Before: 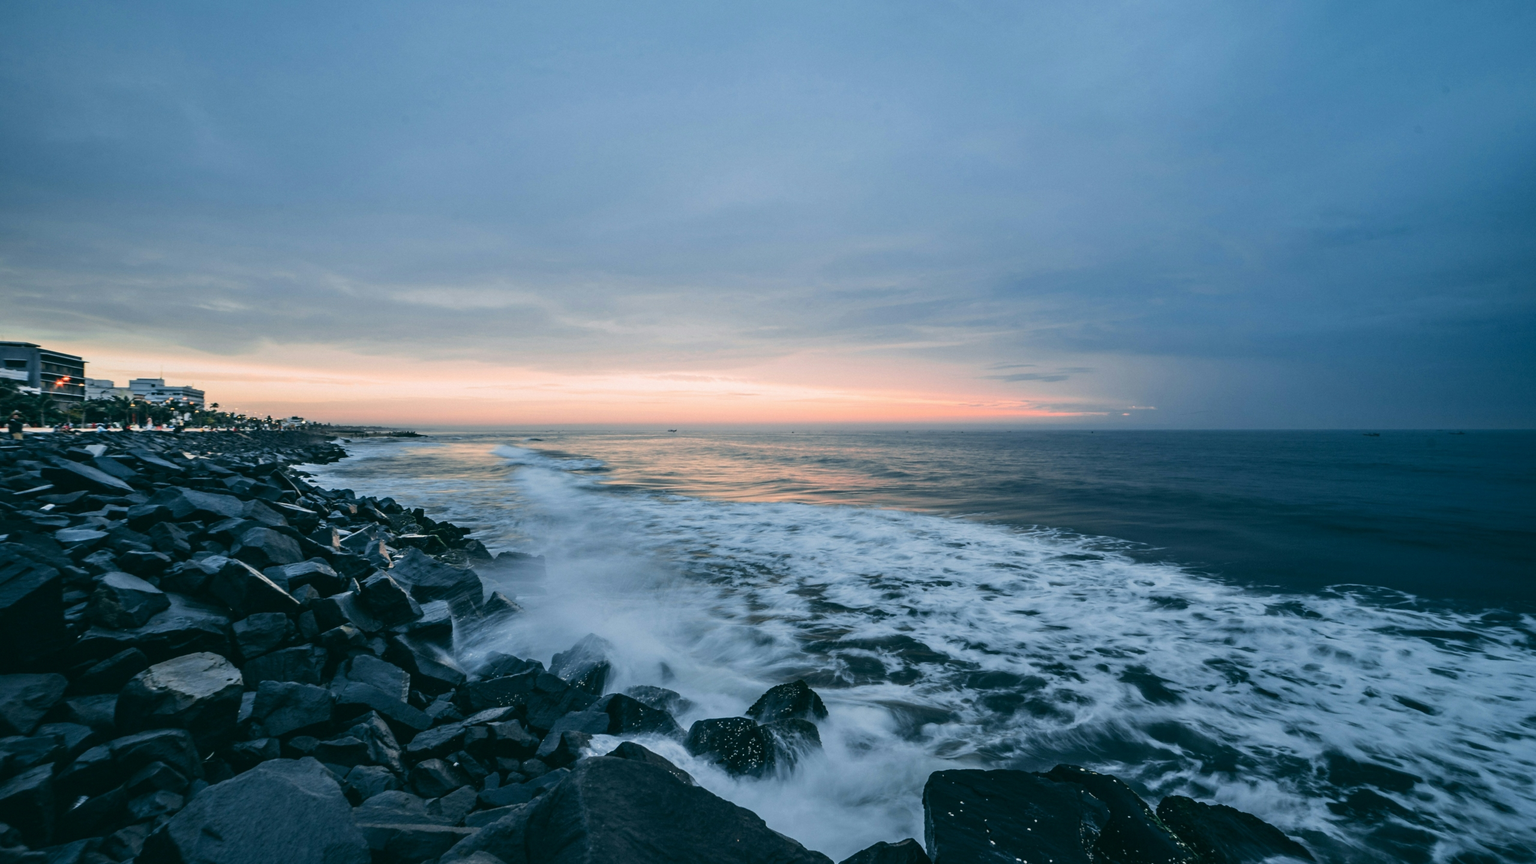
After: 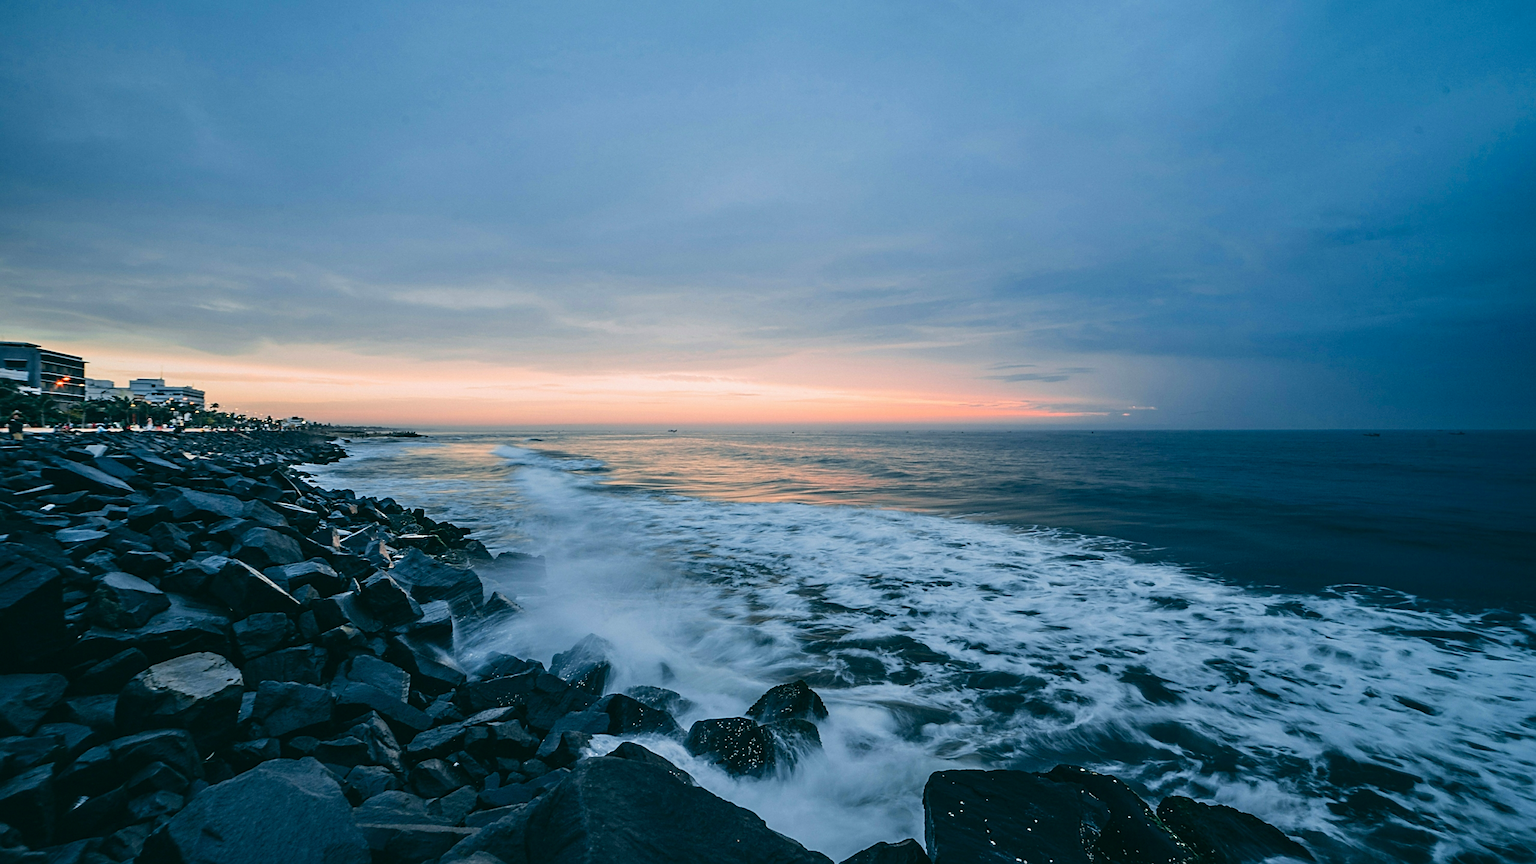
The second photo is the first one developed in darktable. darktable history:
sharpen: on, module defaults
color balance rgb: linear chroma grading › shadows -8%, linear chroma grading › global chroma 10%, perceptual saturation grading › global saturation 2%, perceptual saturation grading › highlights -2%, perceptual saturation grading › mid-tones 4%, perceptual saturation grading › shadows 8%, perceptual brilliance grading › global brilliance 2%, perceptual brilliance grading › highlights -4%, global vibrance 16%, saturation formula JzAzBz (2021)
